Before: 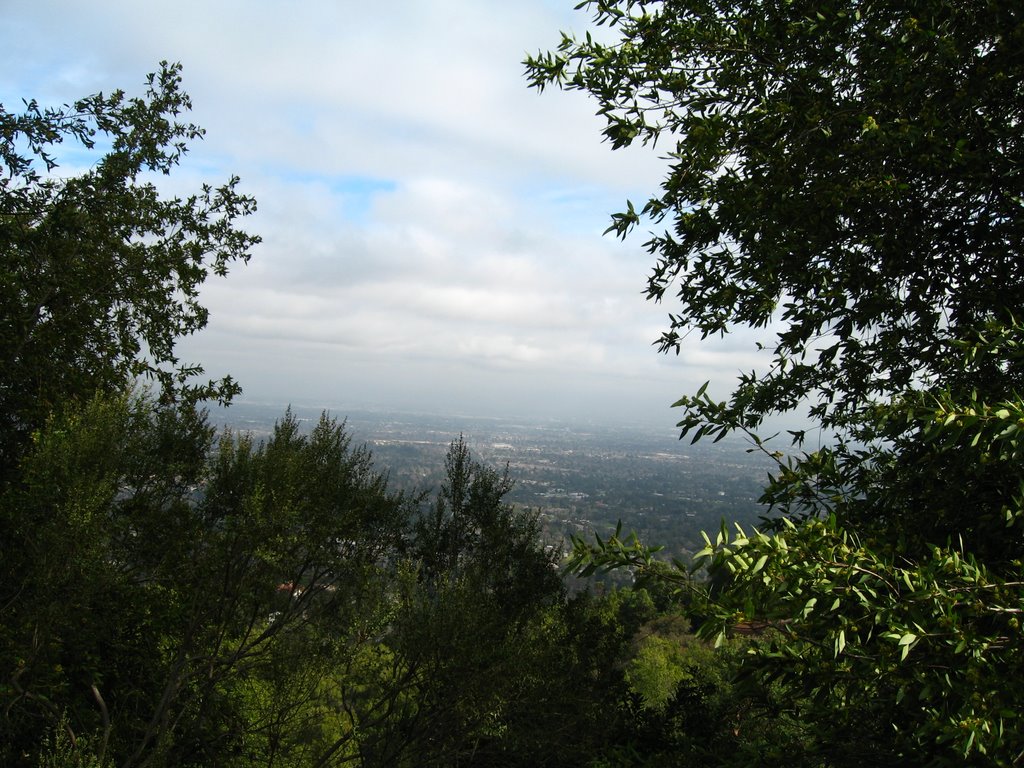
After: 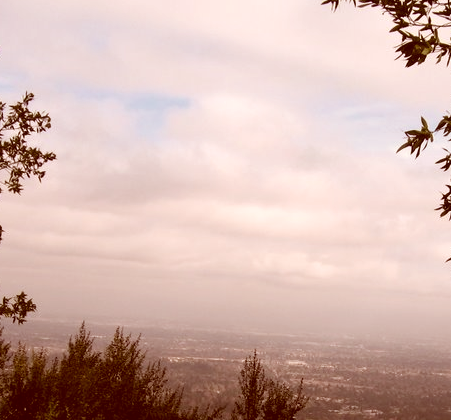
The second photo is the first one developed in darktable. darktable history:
color correction: highlights a* 9.24, highlights b* 8.82, shadows a* 39.47, shadows b* 39.95, saturation 0.775
crop: left 20.159%, top 10.884%, right 35.77%, bottom 34.404%
